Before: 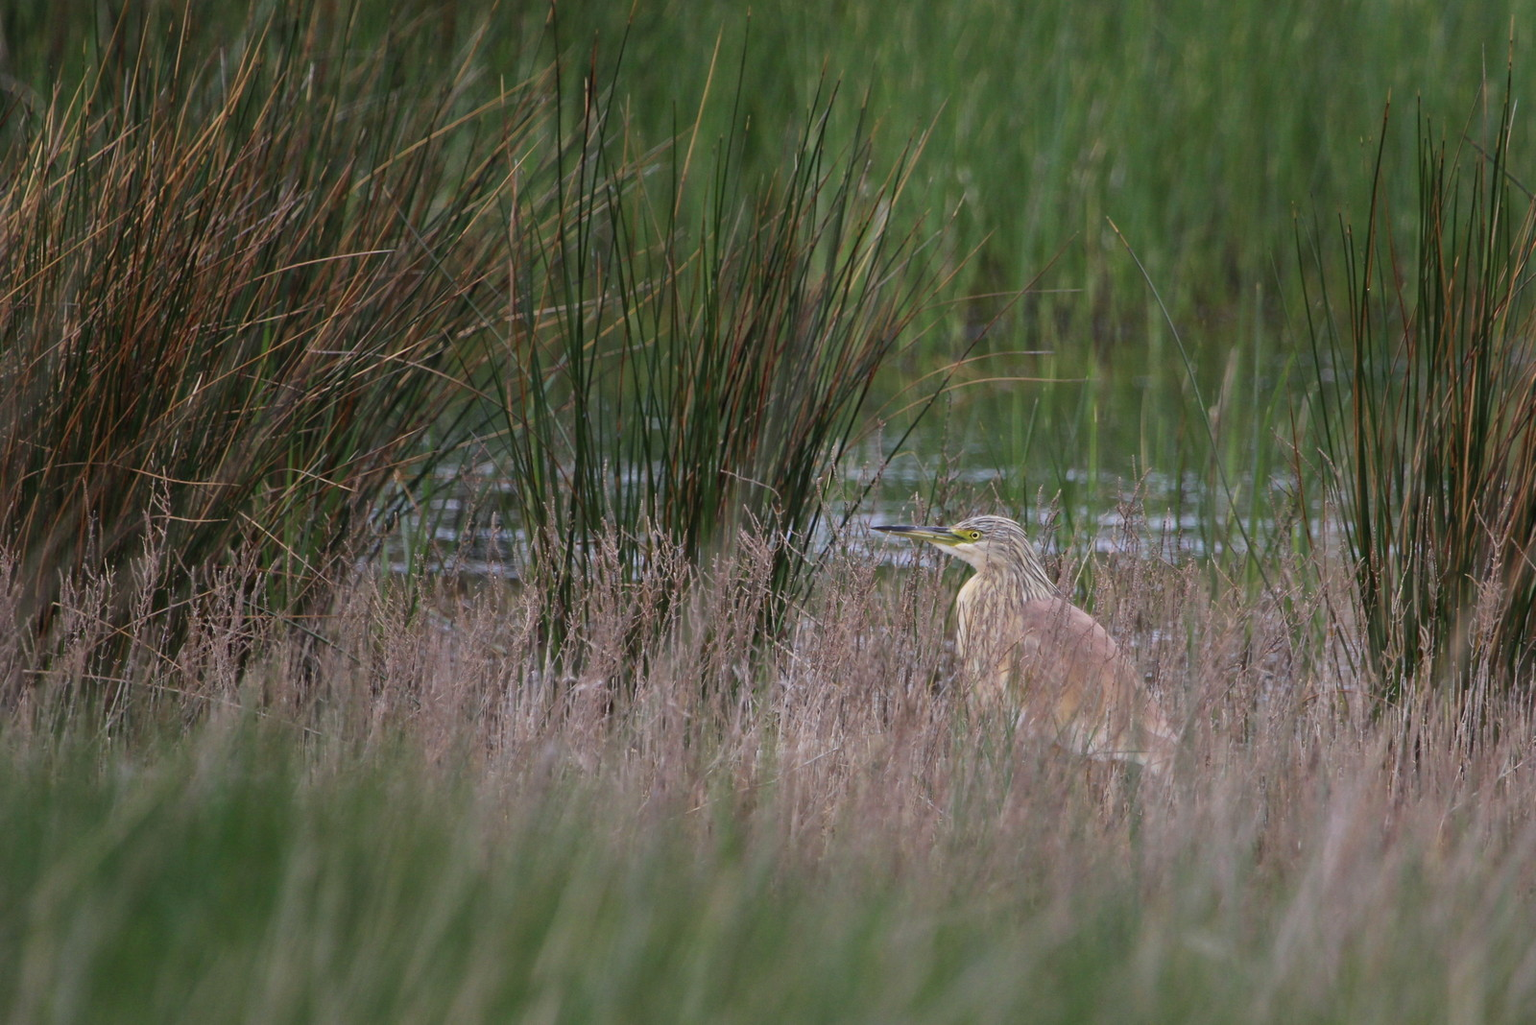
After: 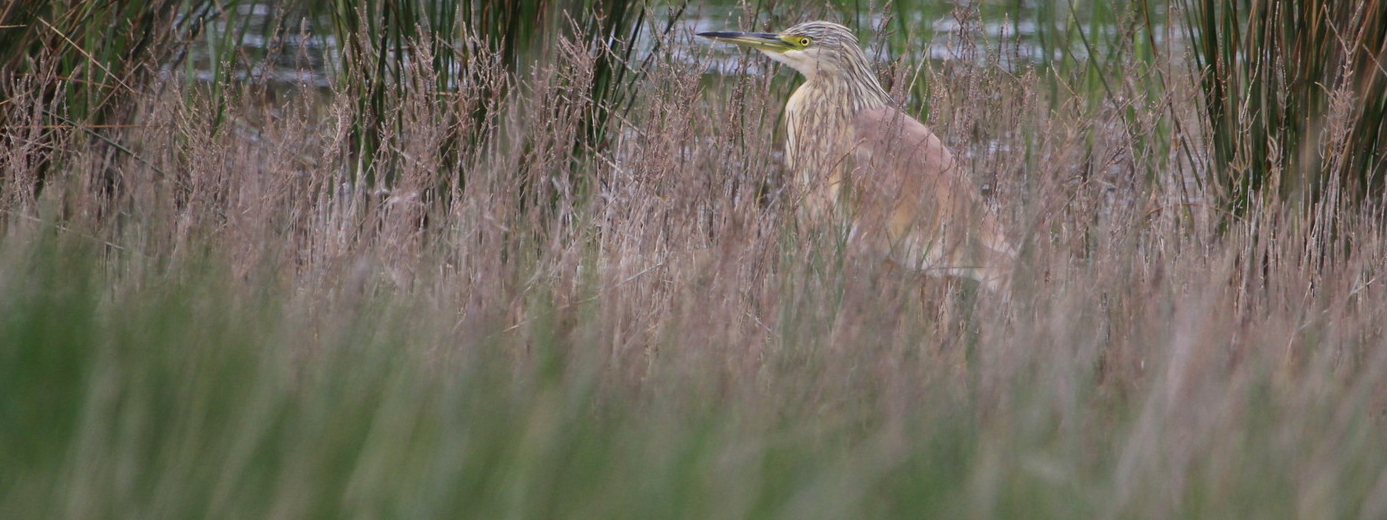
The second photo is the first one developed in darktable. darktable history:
crop and rotate: left 13.31%, top 48.39%, bottom 2.842%
